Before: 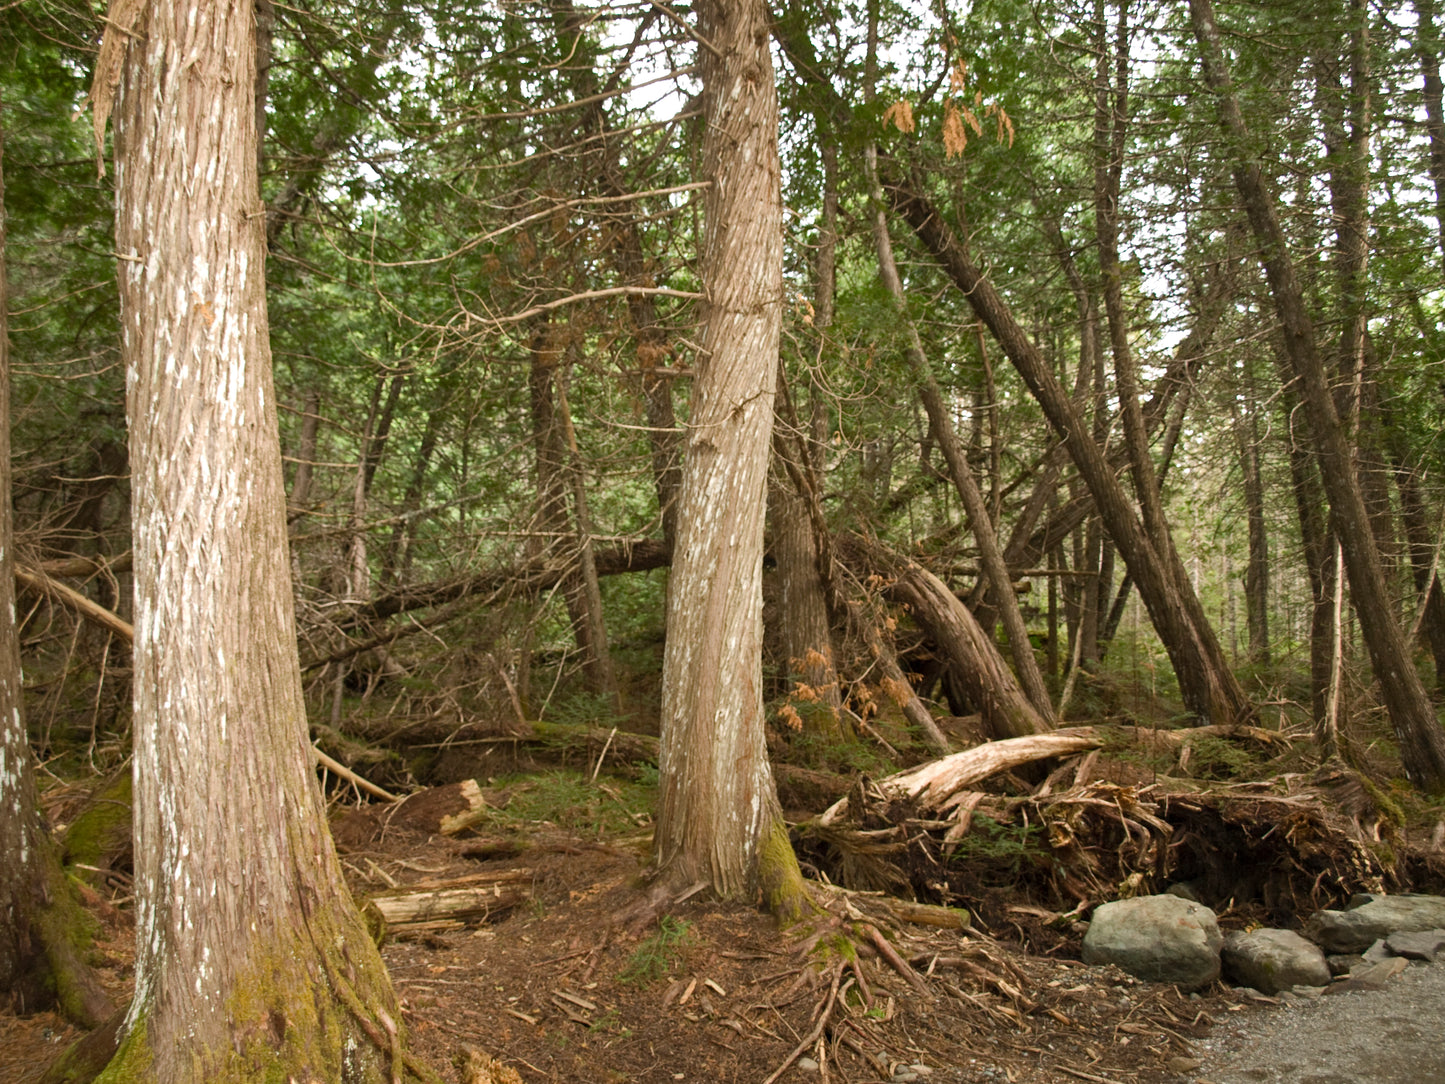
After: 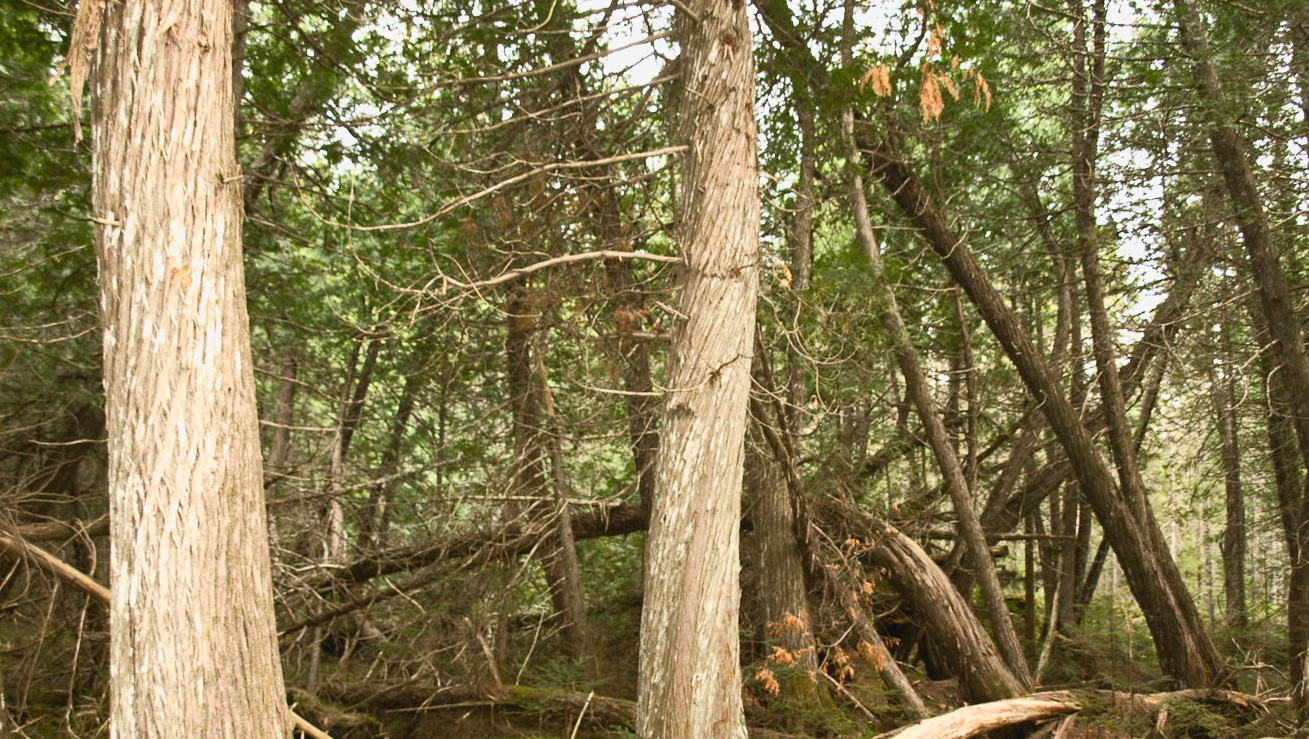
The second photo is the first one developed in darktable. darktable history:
crop: left 1.615%, top 3.364%, right 7.739%, bottom 28.437%
tone curve: curves: ch0 [(0, 0.038) (0.193, 0.212) (0.461, 0.502) (0.629, 0.731) (0.838, 0.916) (1, 0.967)]; ch1 [(0, 0) (0.35, 0.356) (0.45, 0.453) (0.504, 0.503) (0.532, 0.524) (0.558, 0.559) (0.735, 0.762) (1, 1)]; ch2 [(0, 0) (0.281, 0.266) (0.456, 0.469) (0.5, 0.5) (0.533, 0.545) (0.606, 0.607) (0.646, 0.654) (1, 1)], color space Lab, independent channels, preserve colors none
